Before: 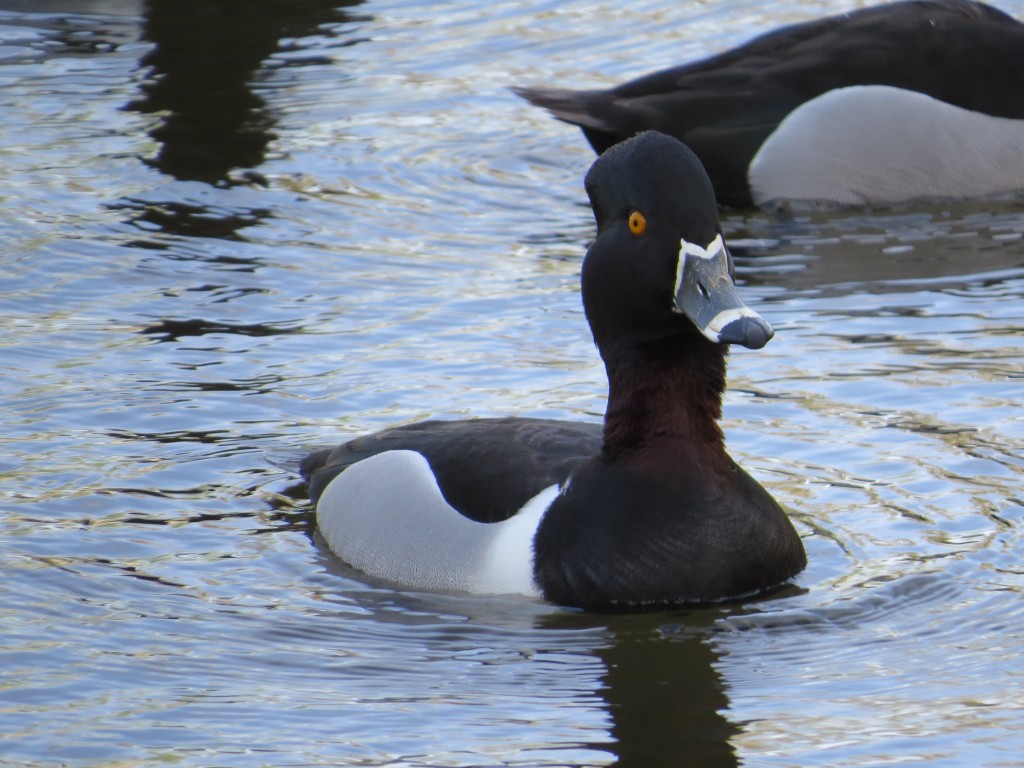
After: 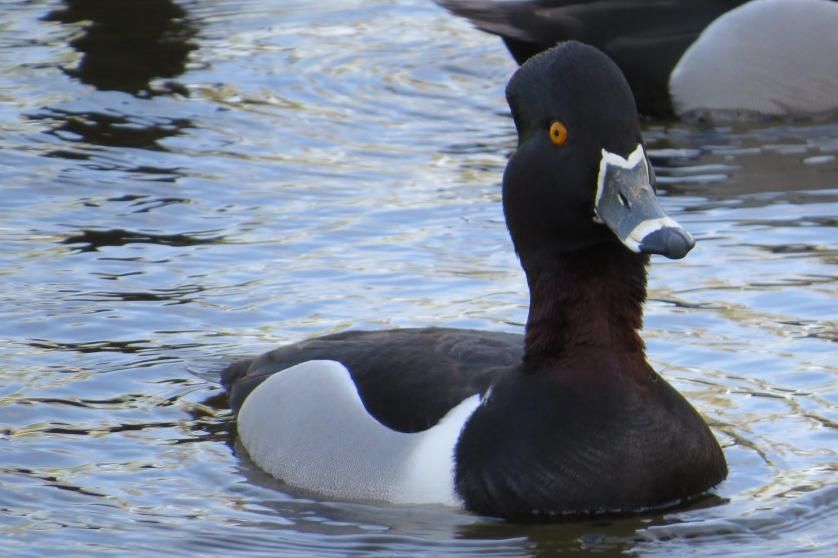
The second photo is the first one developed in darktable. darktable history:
crop: left 7.792%, top 11.784%, right 10.312%, bottom 15.456%
